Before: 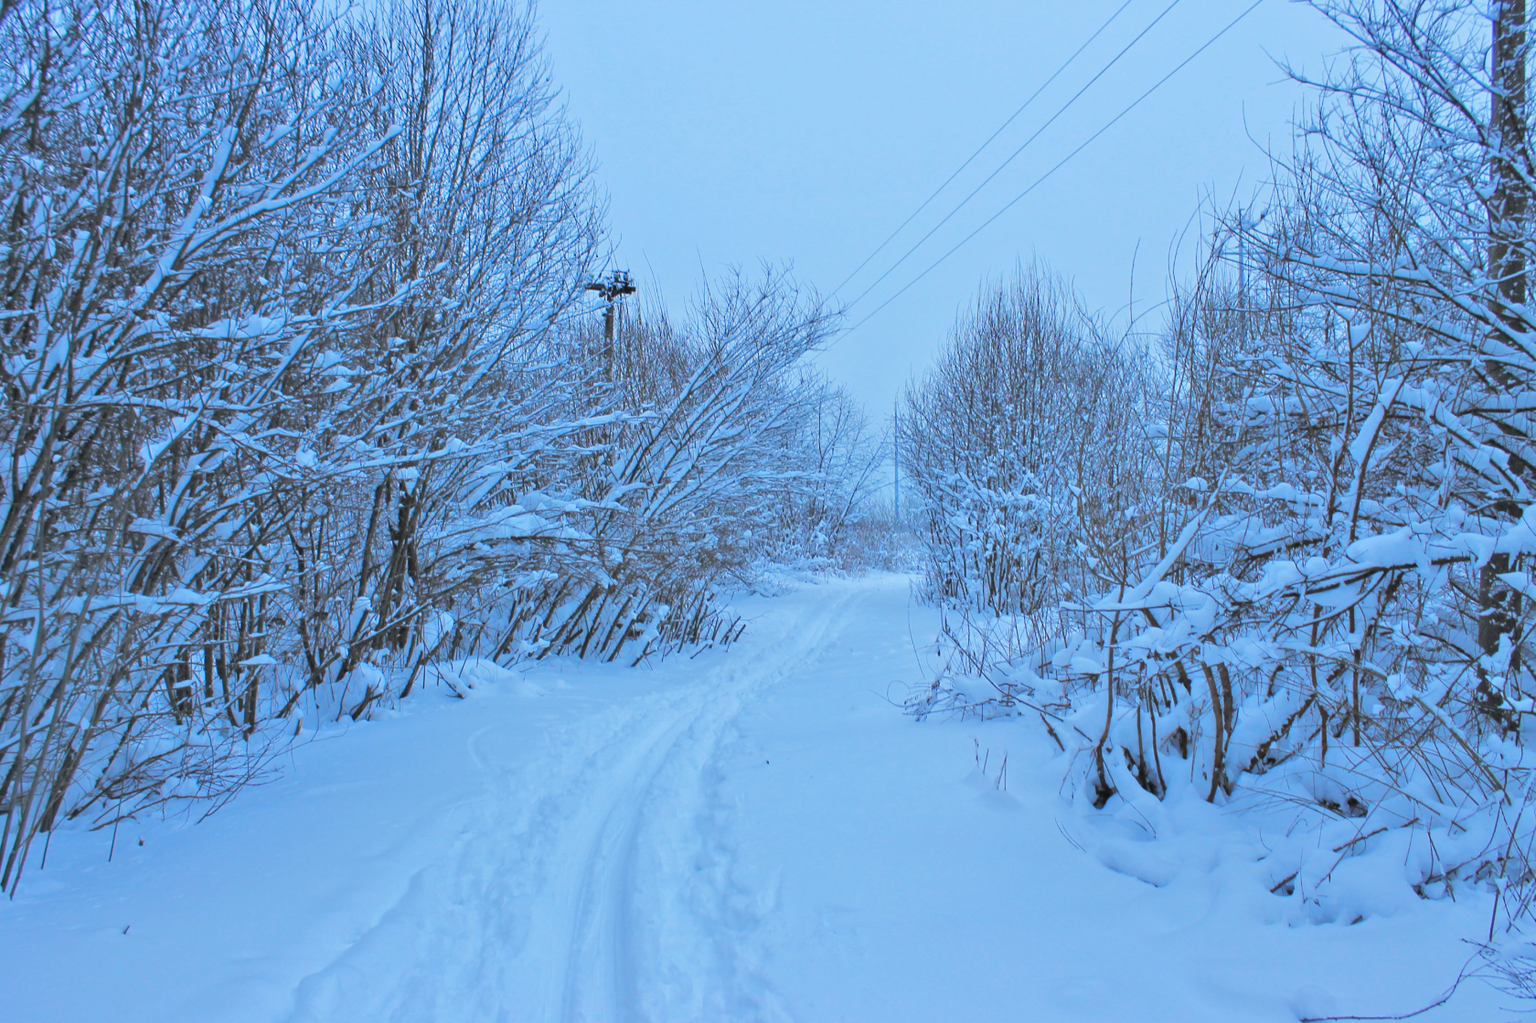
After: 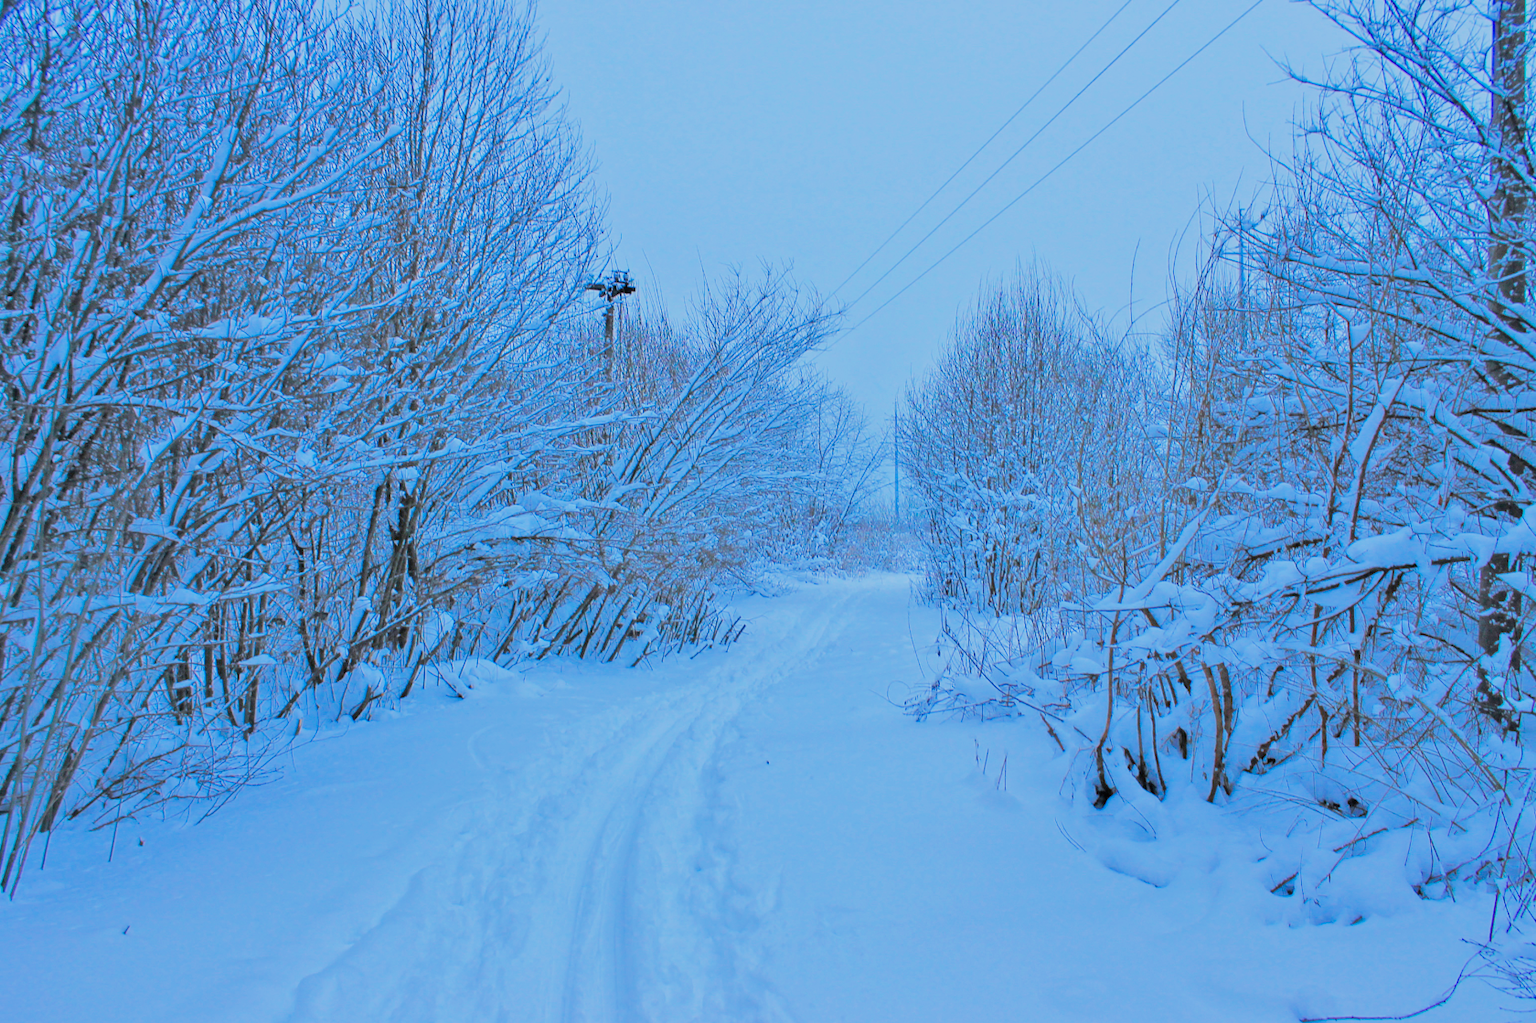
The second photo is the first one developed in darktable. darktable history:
color balance rgb: linear chroma grading › global chroma 20%, perceptual saturation grading › global saturation 25%, perceptual brilliance grading › global brilliance 20%, global vibrance 20%
filmic rgb: black relative exposure -6.82 EV, white relative exposure 5.89 EV, hardness 2.71
